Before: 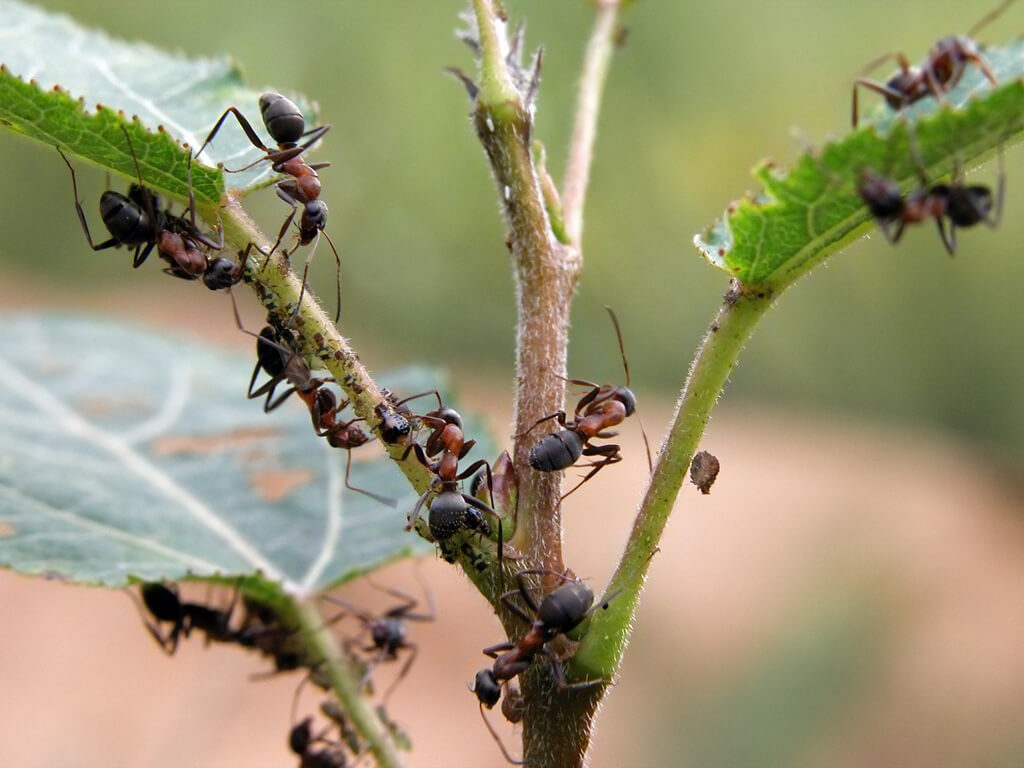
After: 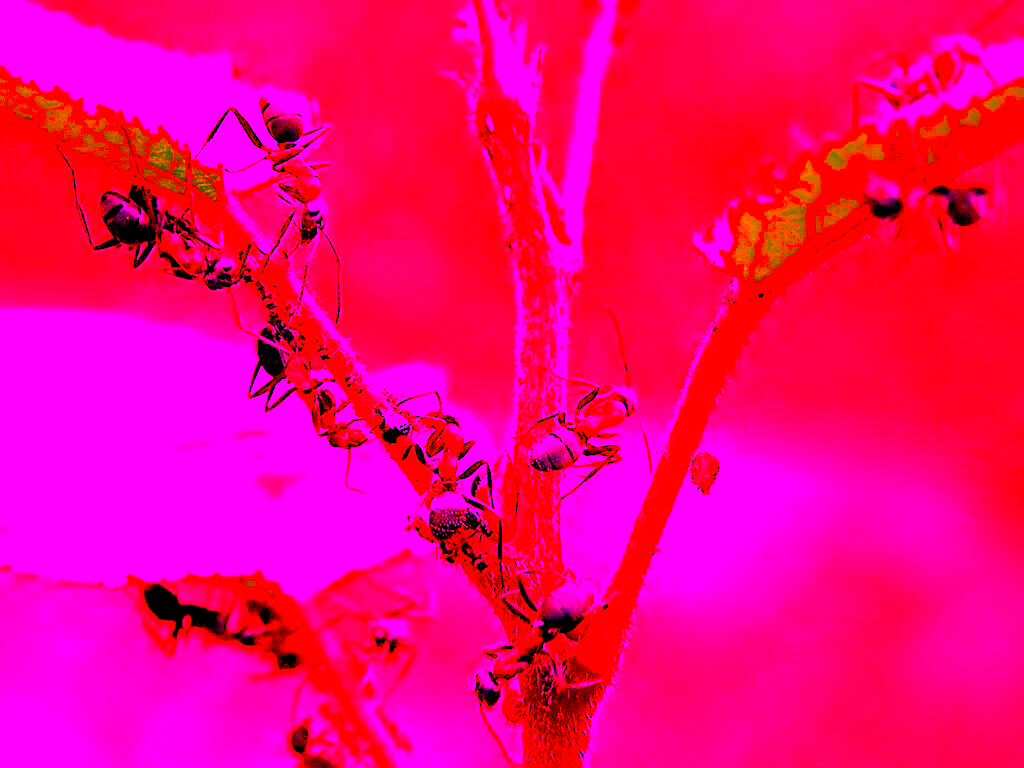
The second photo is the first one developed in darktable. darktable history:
levels: levels [0.018, 0.493, 1]
exposure: black level correction 0.002, exposure 0.15 EV, compensate highlight preservation false
white balance: red 2.12, blue 1.549
color contrast: green-magenta contrast 1.69, blue-yellow contrast 1.49
sharpen: radius 1.685, amount 1.294
raw denoise: noise threshold 0.014, x [[0, 0.25, 0.5, 0.75, 1] ×4]
velvia: strength 74%
color correction: saturation 1.8
vibrance: vibrance 78%
color zones: curves: ch0 [(0, 0.5) (0.143, 0.5) (0.286, 0.456) (0.429, 0.5) (0.571, 0.5) (0.714, 0.5) (0.857, 0.5) (1, 0.5)]; ch1 [(0, 0.5) (0.143, 0.5) (0.286, 0.422) (0.429, 0.5) (0.571, 0.5) (0.714, 0.5) (0.857, 0.5) (1, 0.5)]
contrast brightness saturation: contrast 0.03, brightness 0.06, saturation 0.13
